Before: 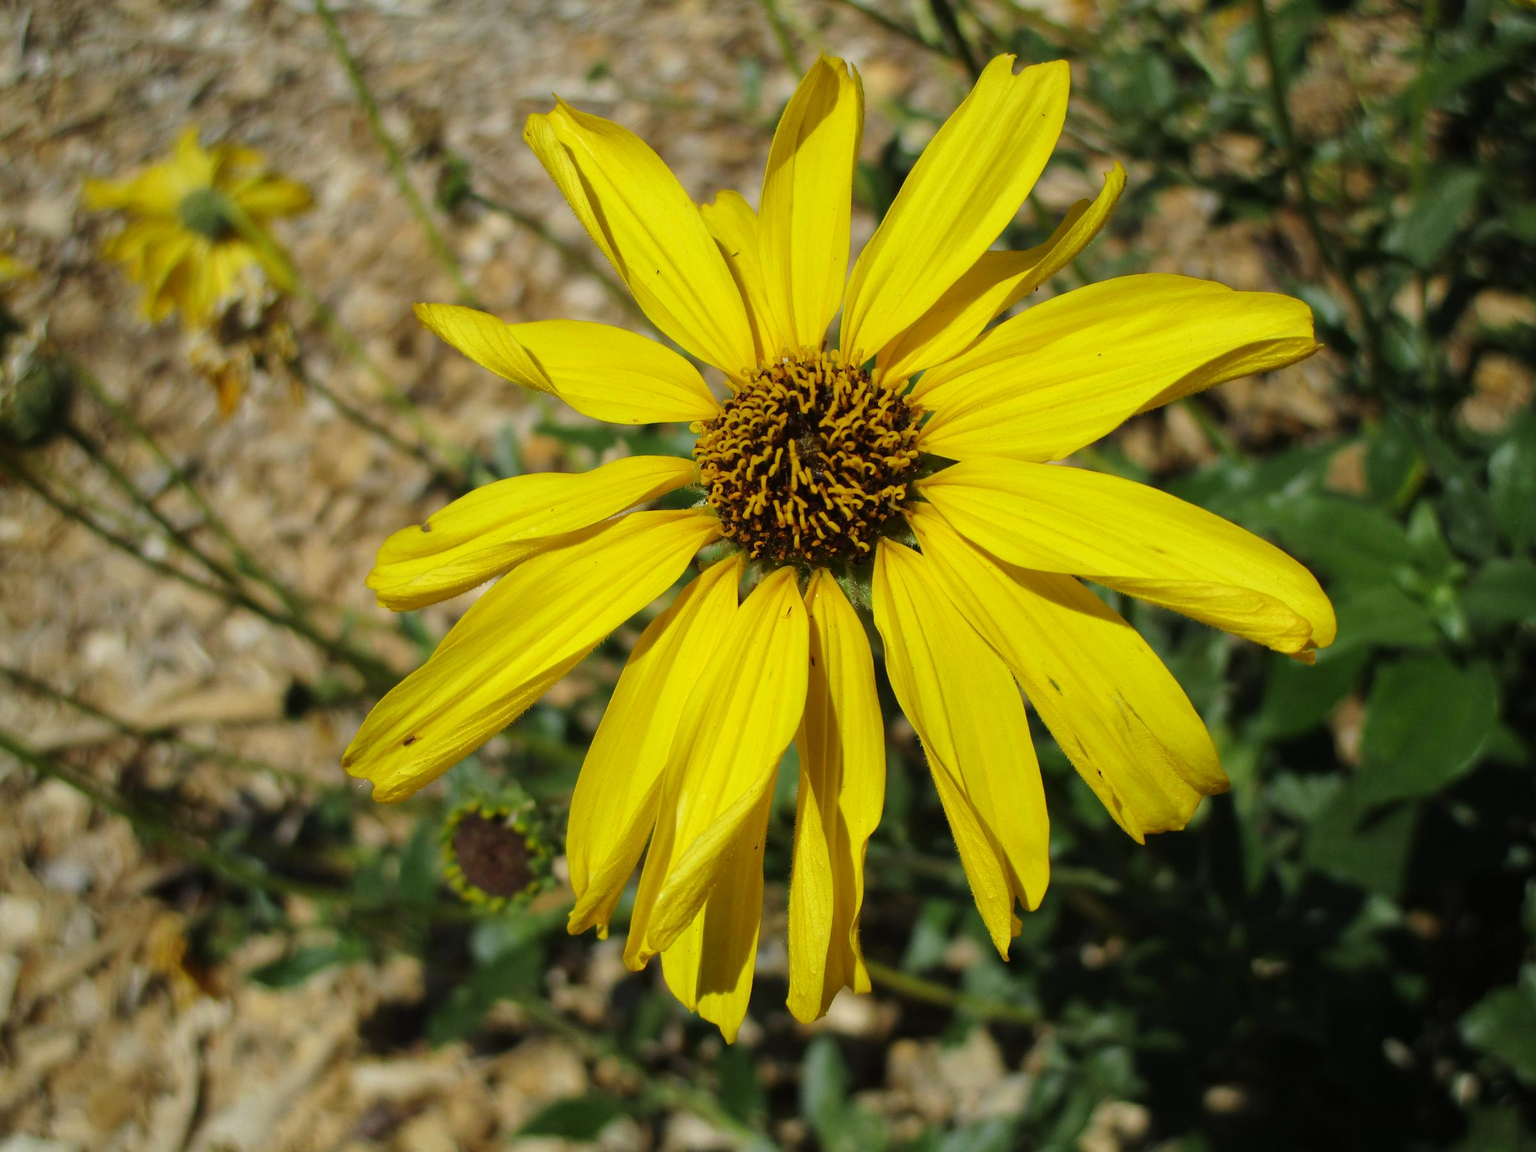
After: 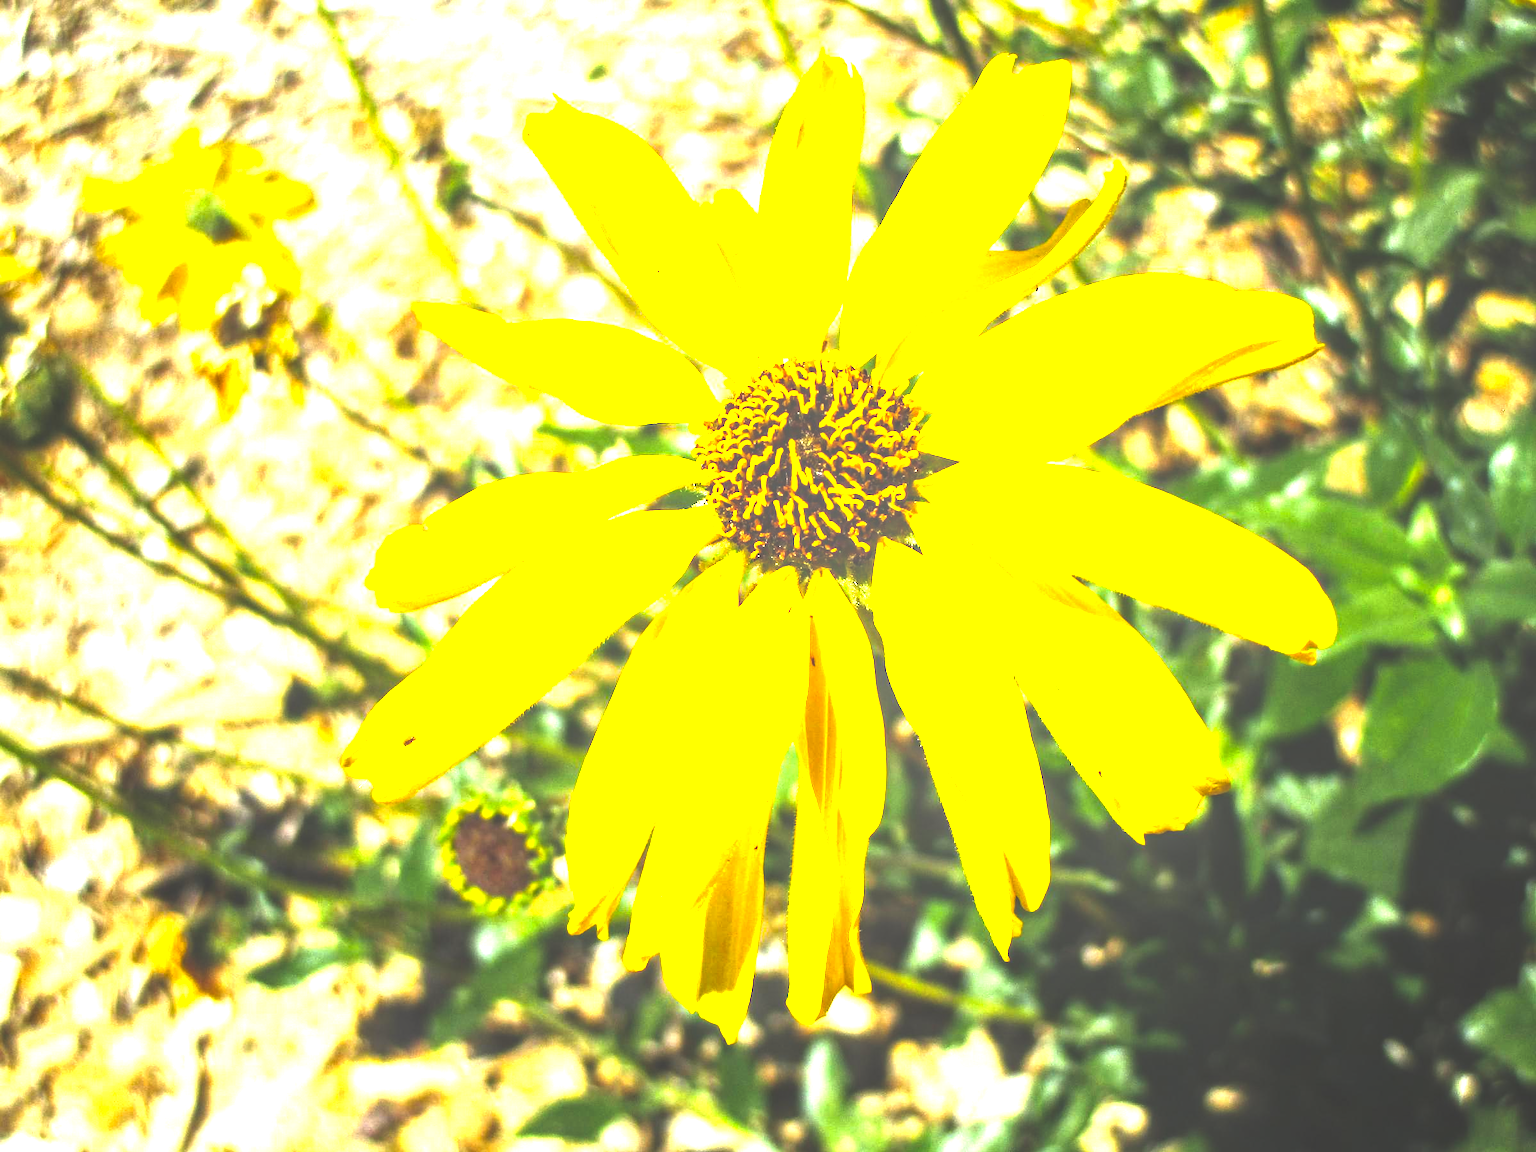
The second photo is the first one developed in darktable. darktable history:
color balance rgb: global offset › luminance 1.519%, perceptual saturation grading › global saturation 20%, perceptual saturation grading › highlights -25.098%, perceptual saturation grading › shadows 25.554%, perceptual brilliance grading › global brilliance 34.953%, perceptual brilliance grading › highlights 50.475%, perceptual brilliance grading › mid-tones 59.561%, perceptual brilliance grading › shadows 34.597%
local contrast: detail 130%
